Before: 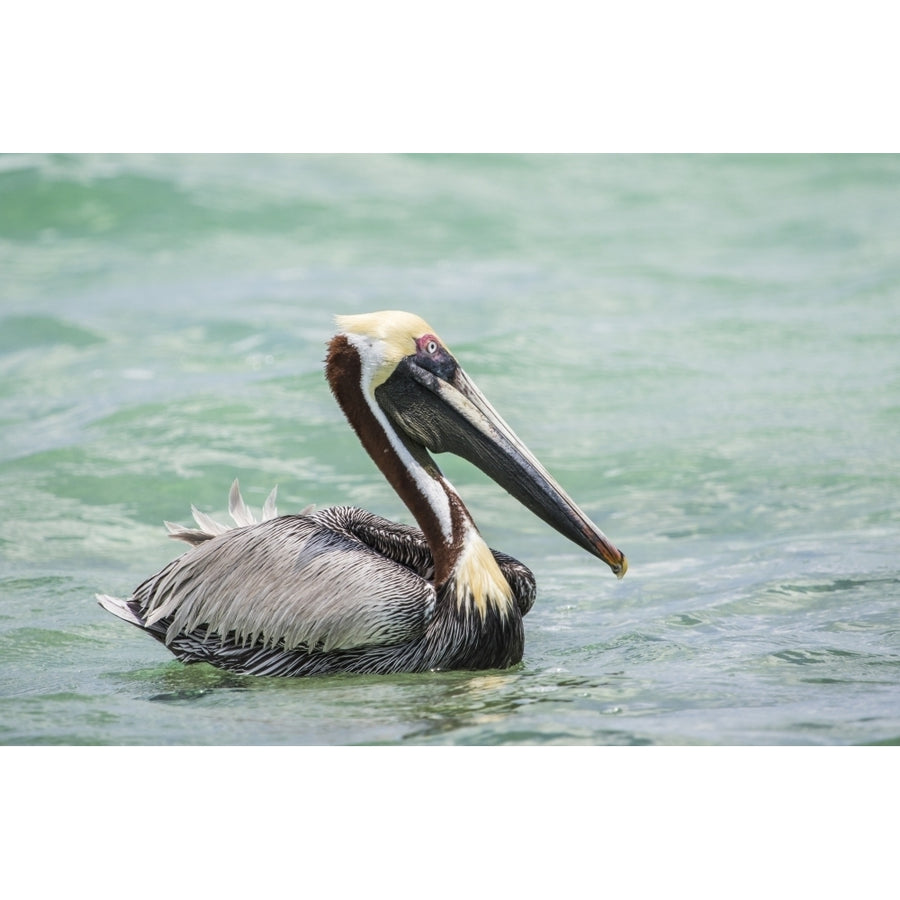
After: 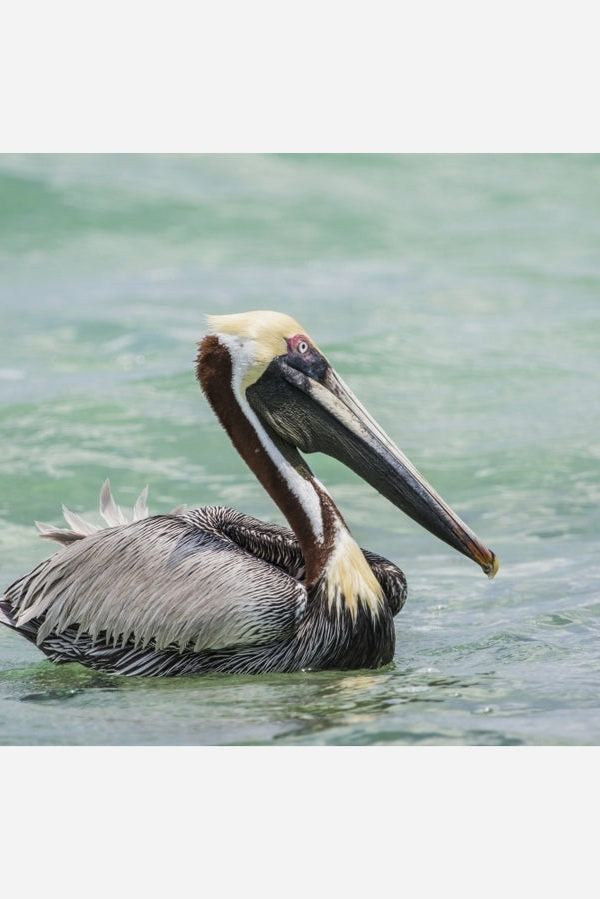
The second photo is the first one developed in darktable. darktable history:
exposure: exposure -0.158 EV, compensate exposure bias true, compensate highlight preservation false
crop and rotate: left 14.341%, right 18.93%
